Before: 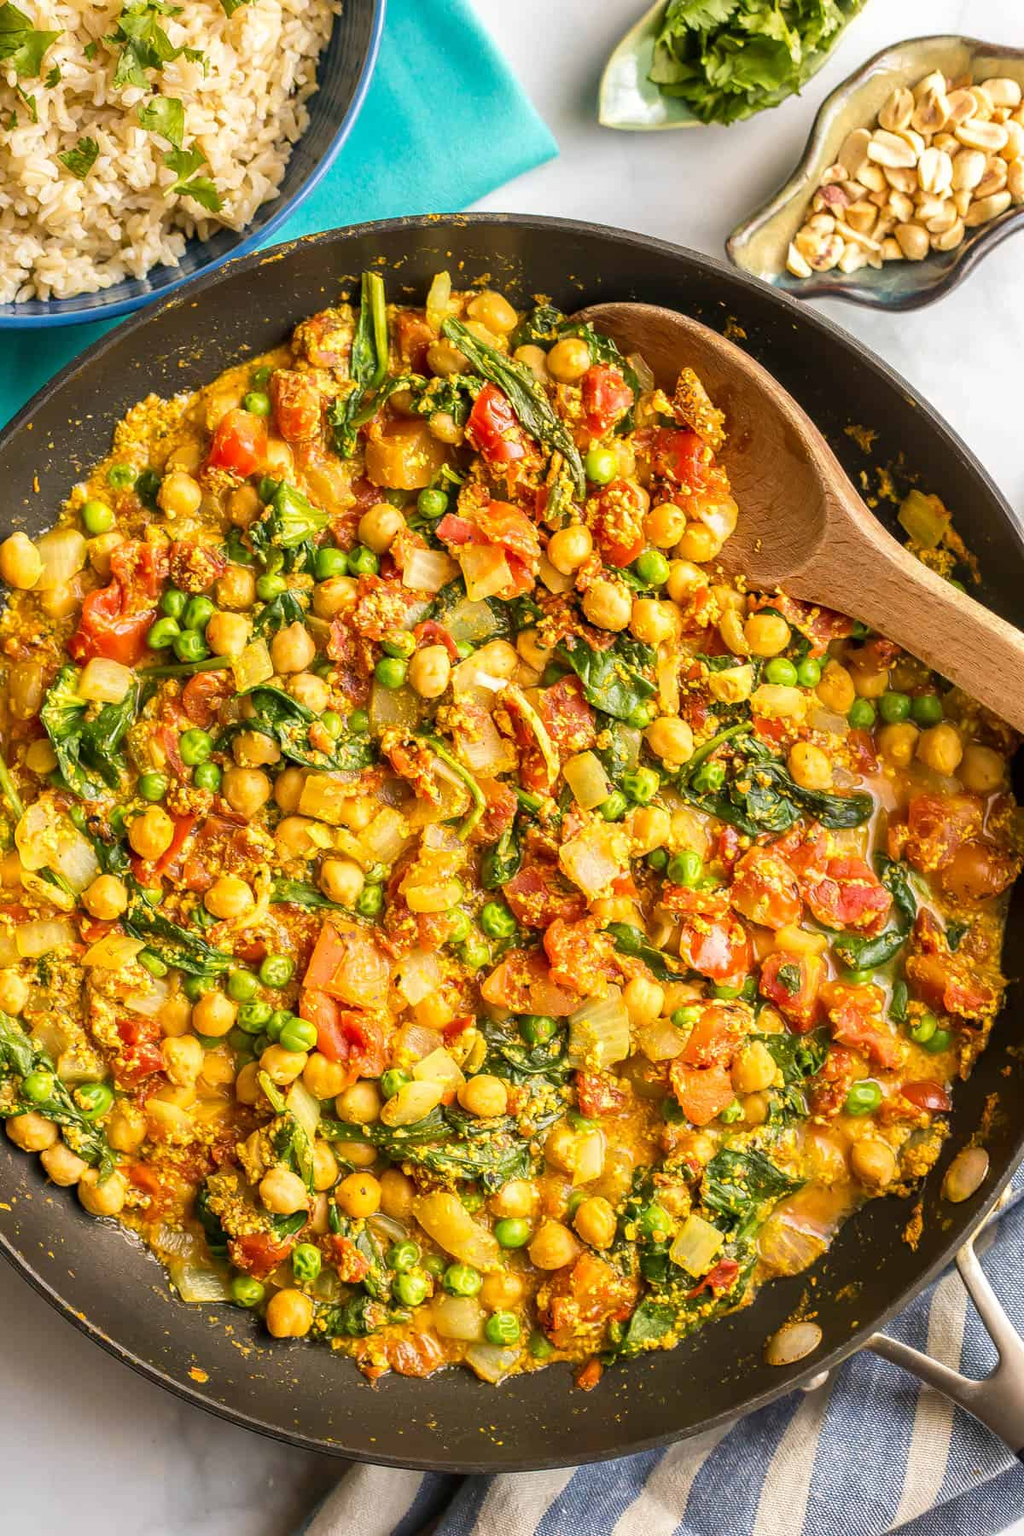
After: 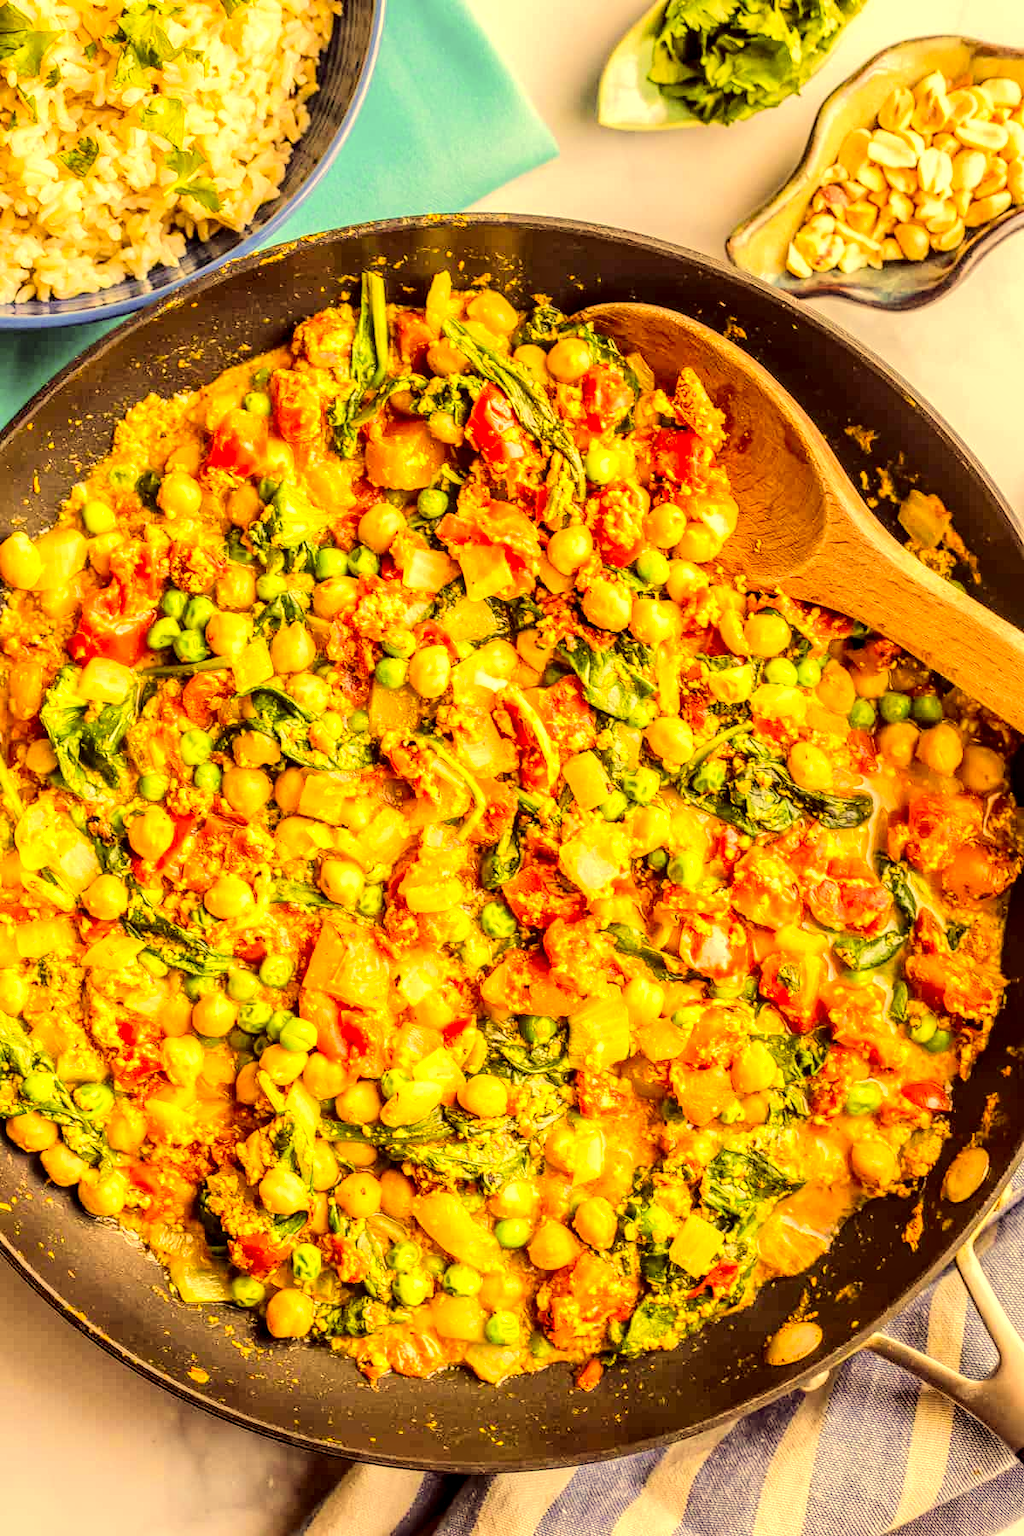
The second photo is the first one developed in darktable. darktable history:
local contrast: highlights 23%, detail 150%
tone equalizer: -7 EV 0.164 EV, -6 EV 0.564 EV, -5 EV 1.15 EV, -4 EV 1.29 EV, -3 EV 1.14 EV, -2 EV 0.6 EV, -1 EV 0.15 EV, edges refinement/feathering 500, mask exposure compensation -1.57 EV, preserve details no
color correction: highlights a* 10, highlights b* 38.84, shadows a* 14.16, shadows b* 3.12
